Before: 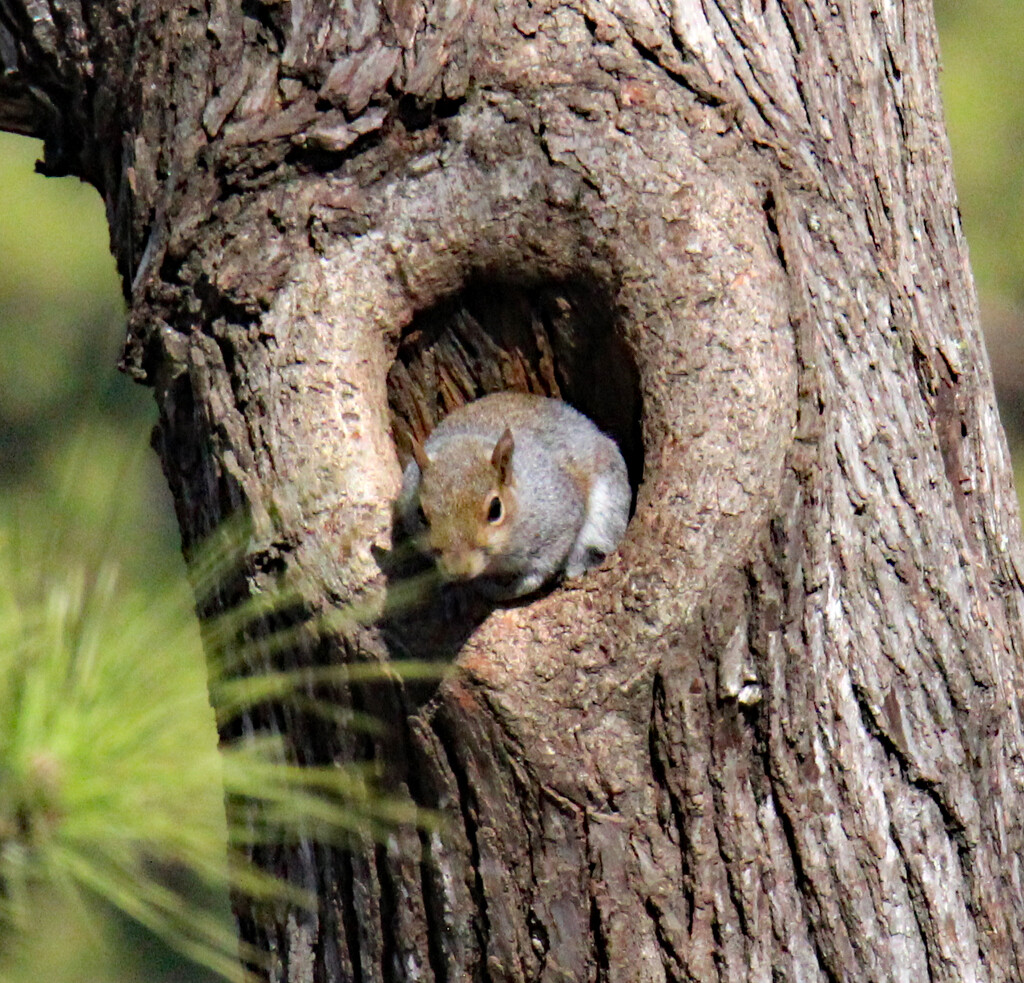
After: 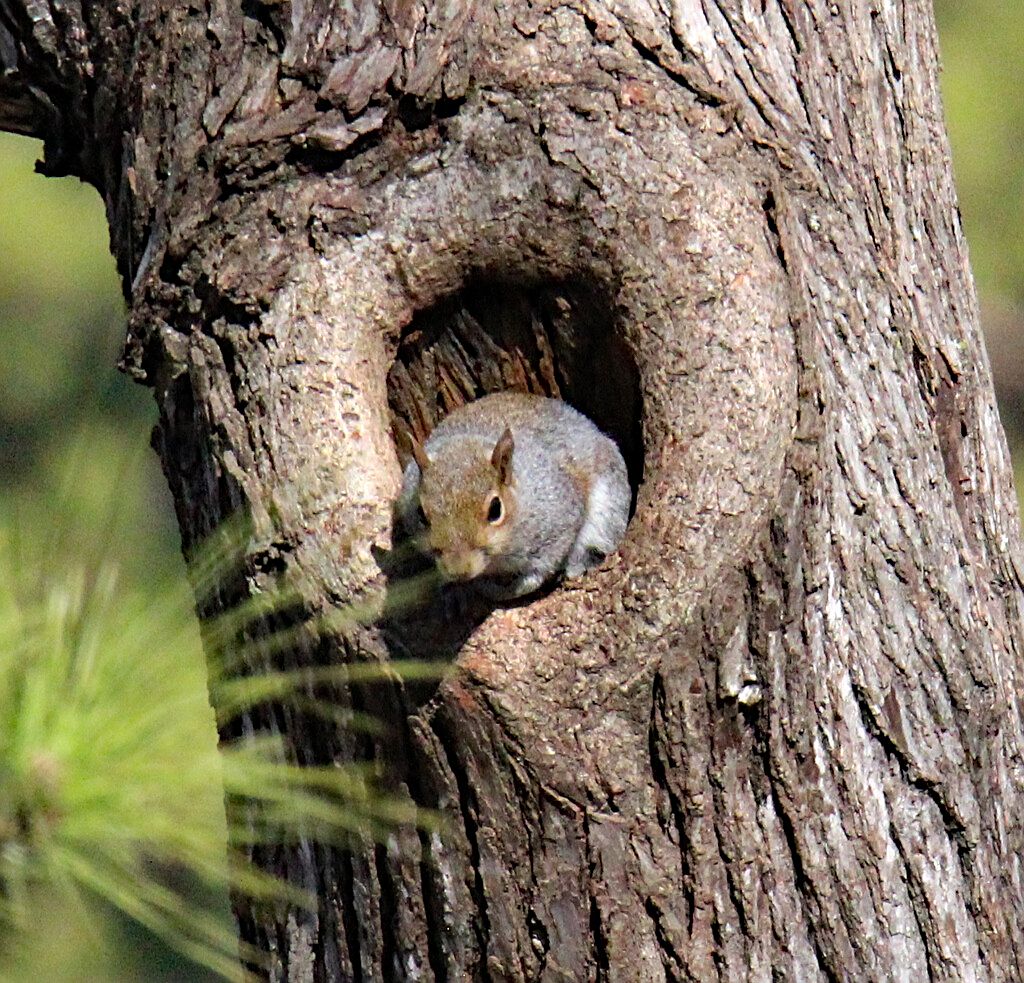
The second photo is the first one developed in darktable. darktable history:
sharpen: amount 0.56
